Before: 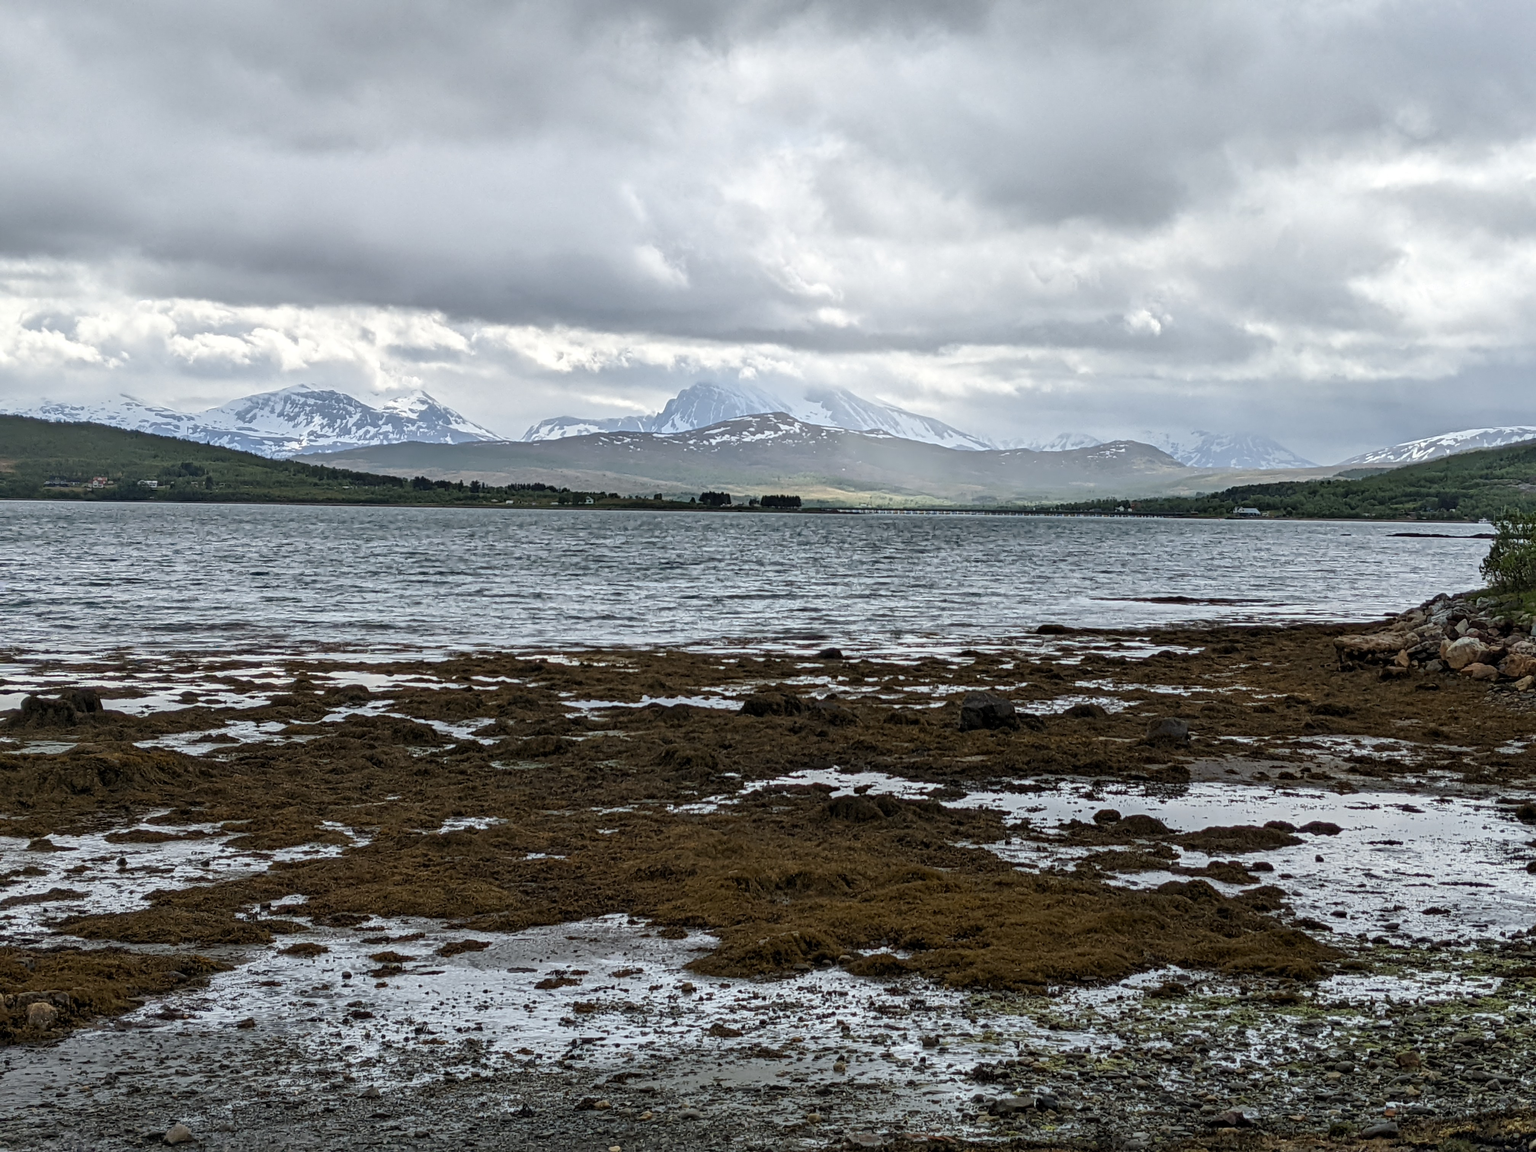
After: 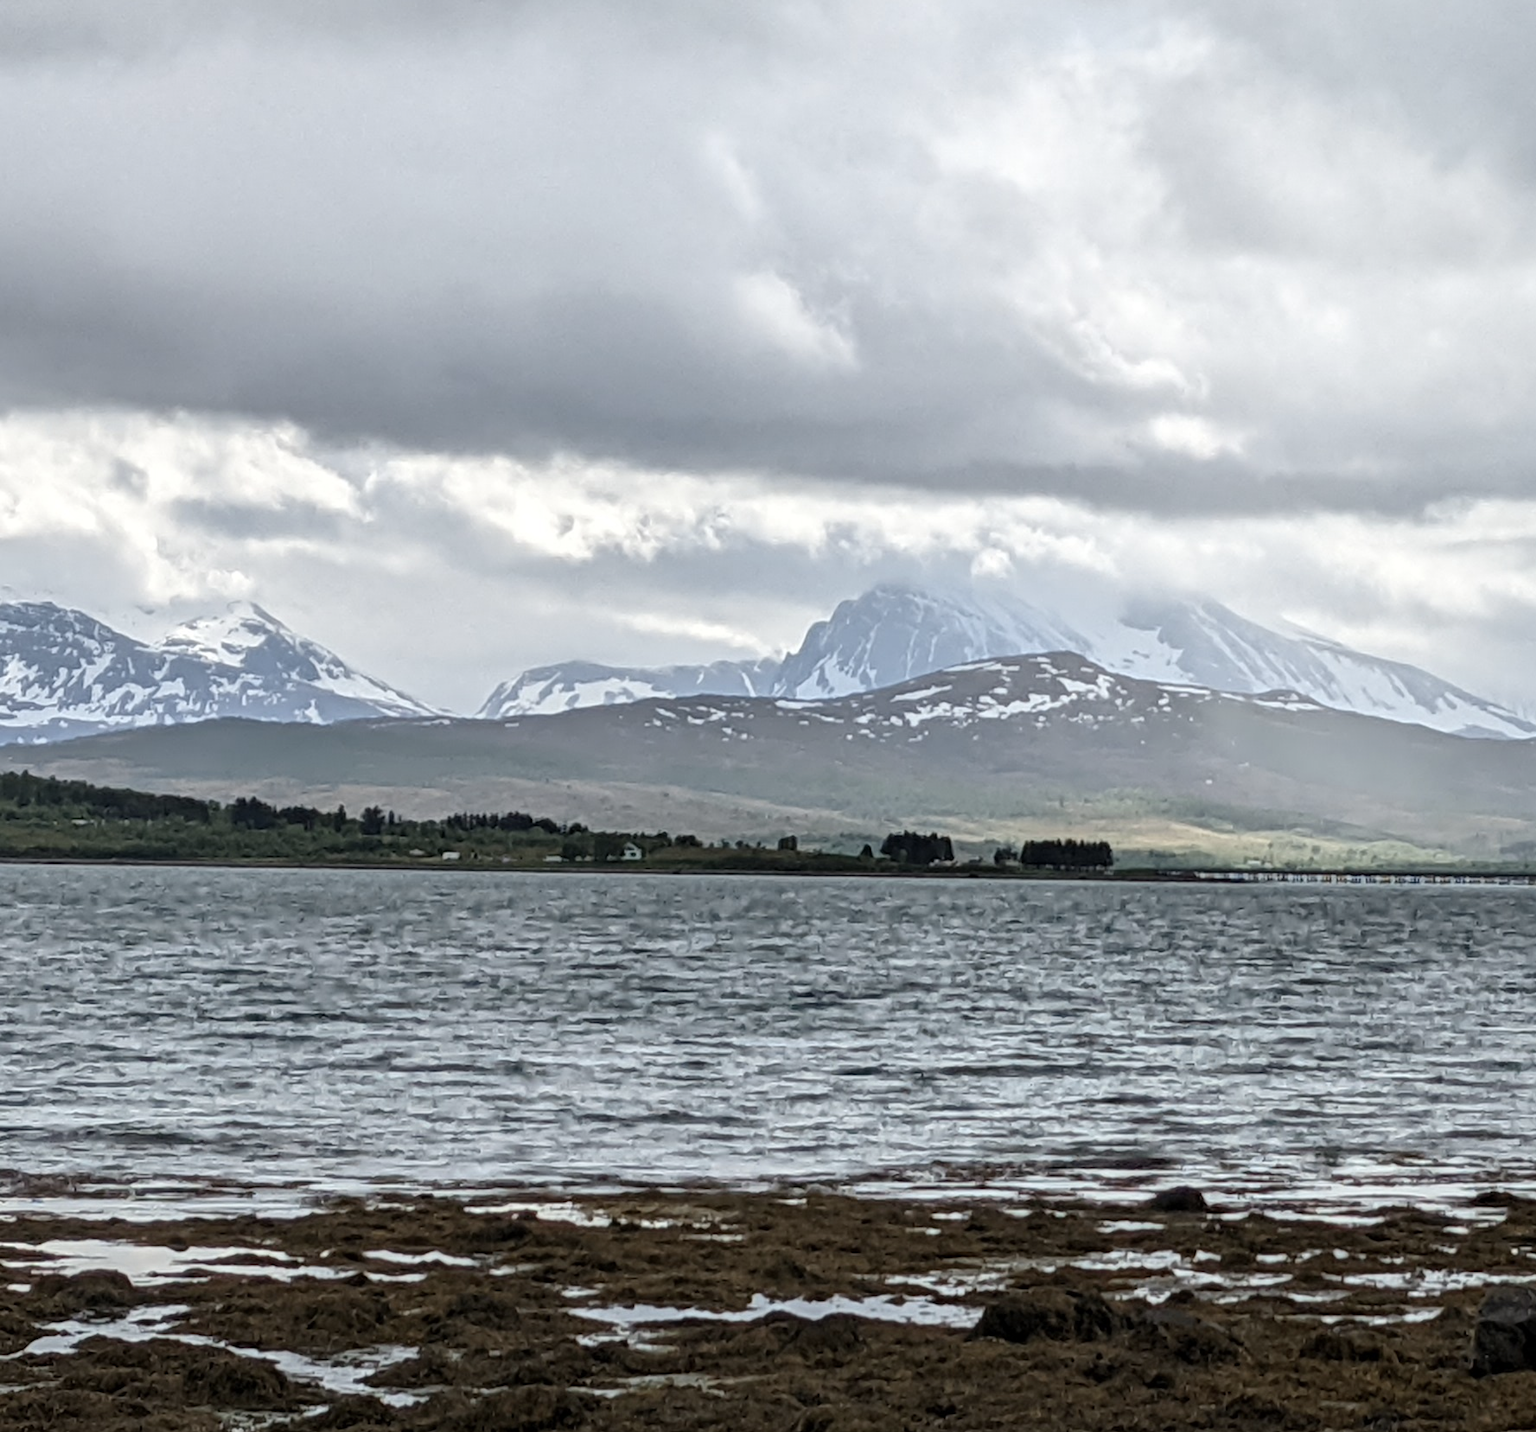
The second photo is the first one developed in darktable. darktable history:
color contrast: green-magenta contrast 0.84, blue-yellow contrast 0.86
crop: left 20.248%, top 10.86%, right 35.675%, bottom 34.321%
